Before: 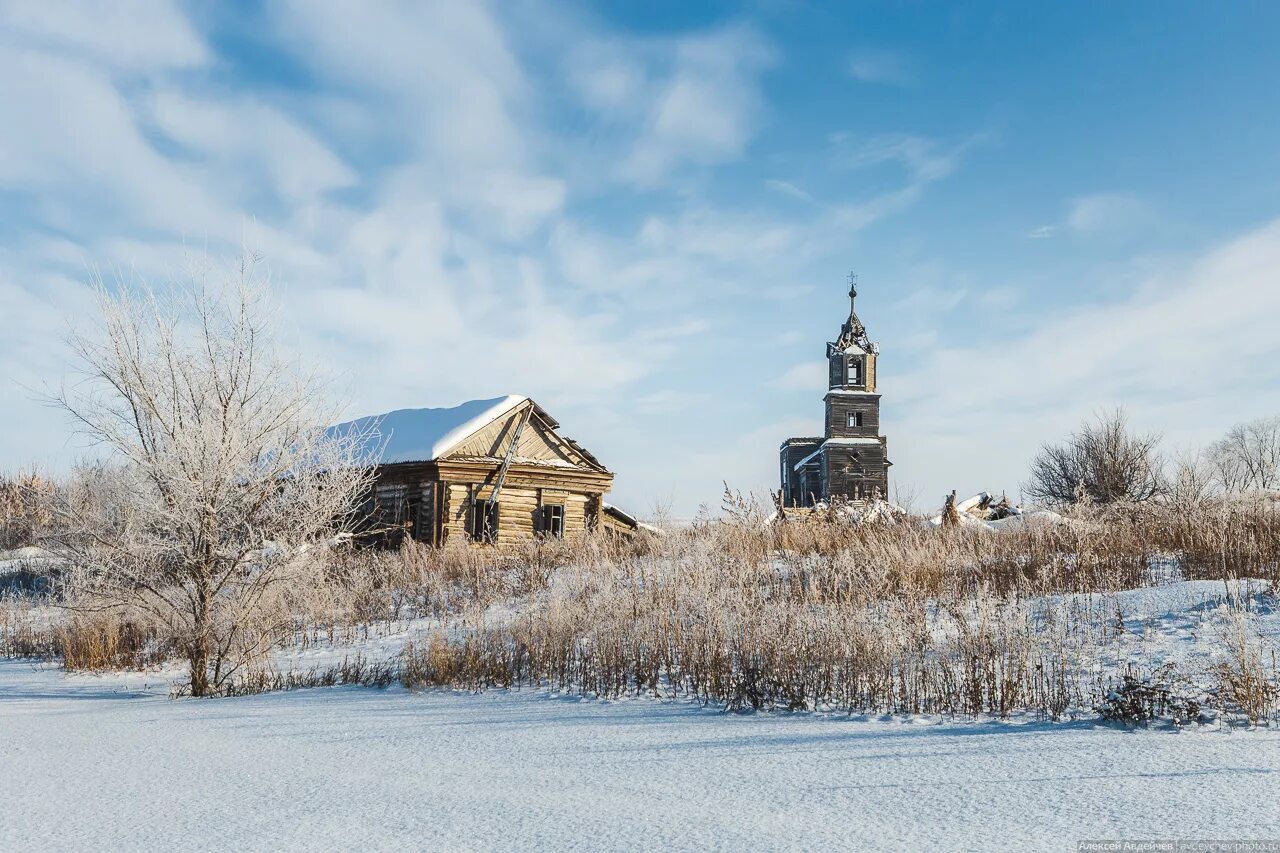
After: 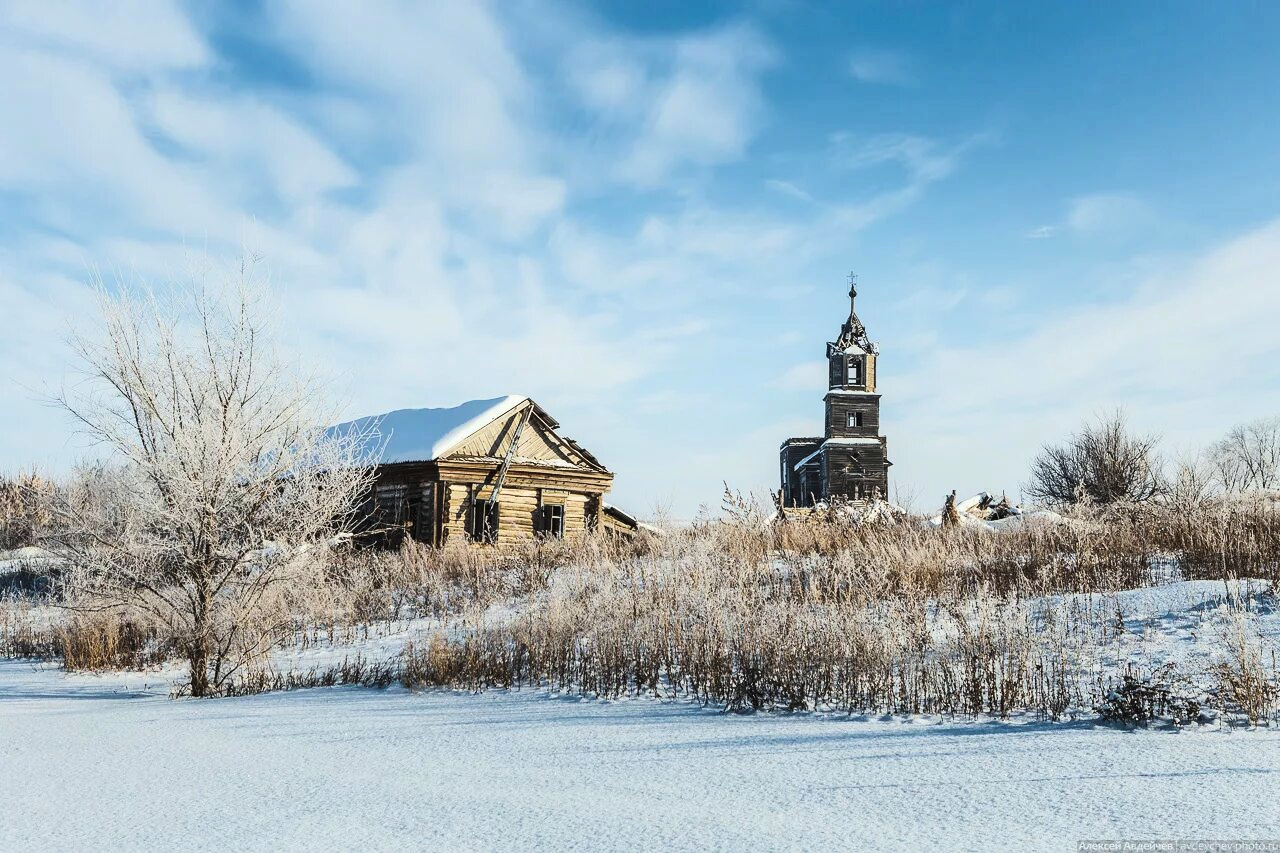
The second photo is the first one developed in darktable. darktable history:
white balance: red 0.978, blue 0.999
tone curve: curves: ch0 [(0, 0) (0.055, 0.031) (0.282, 0.215) (0.729, 0.785) (1, 1)], color space Lab, linked channels, preserve colors none
